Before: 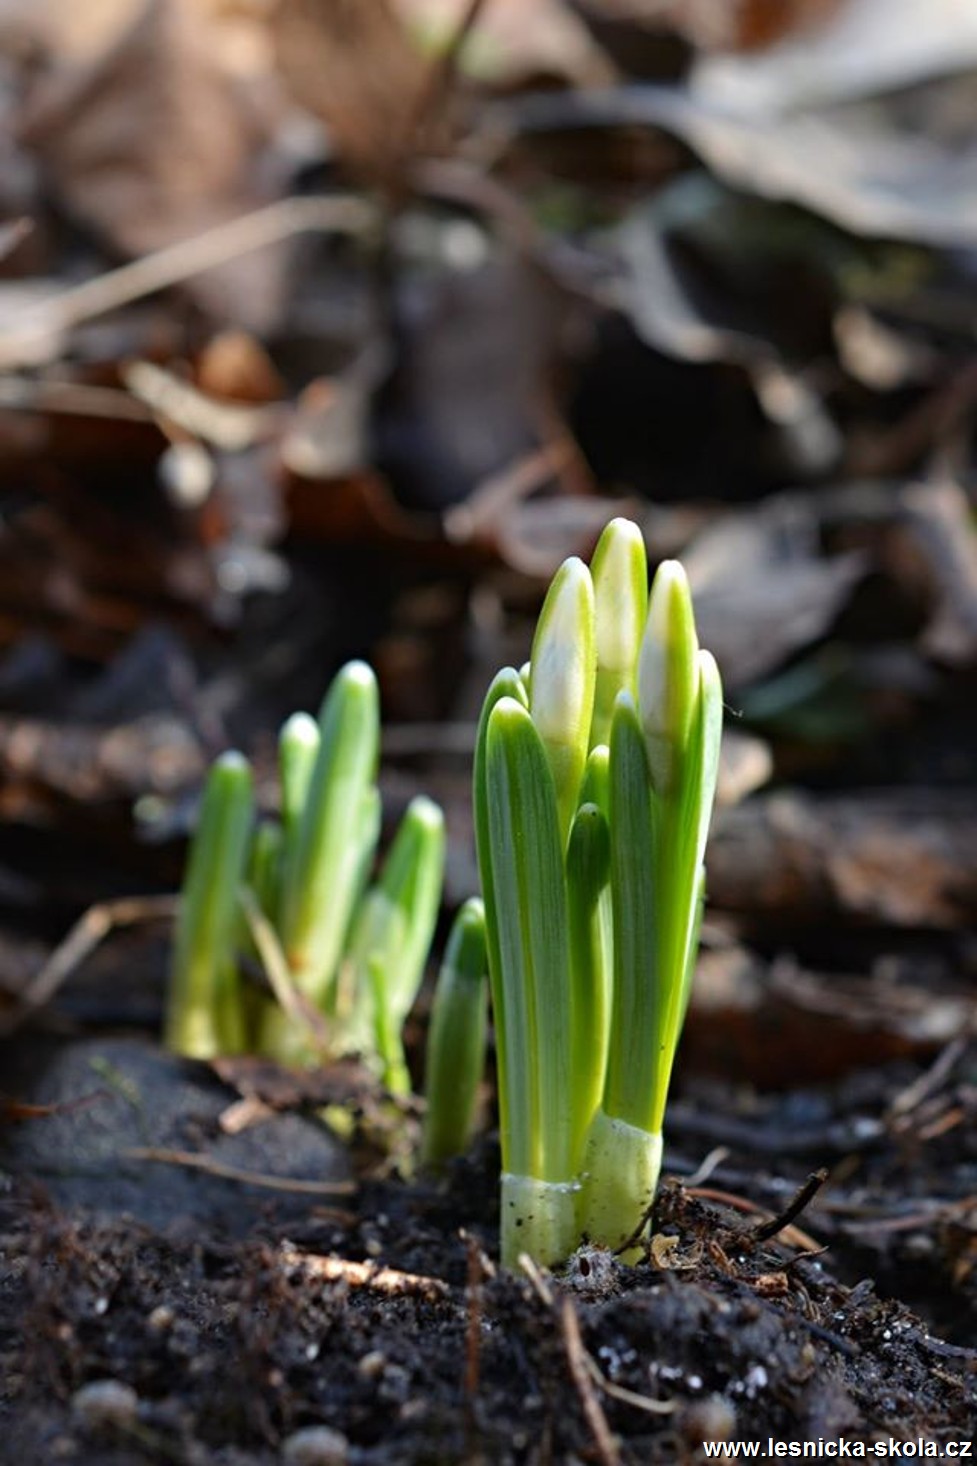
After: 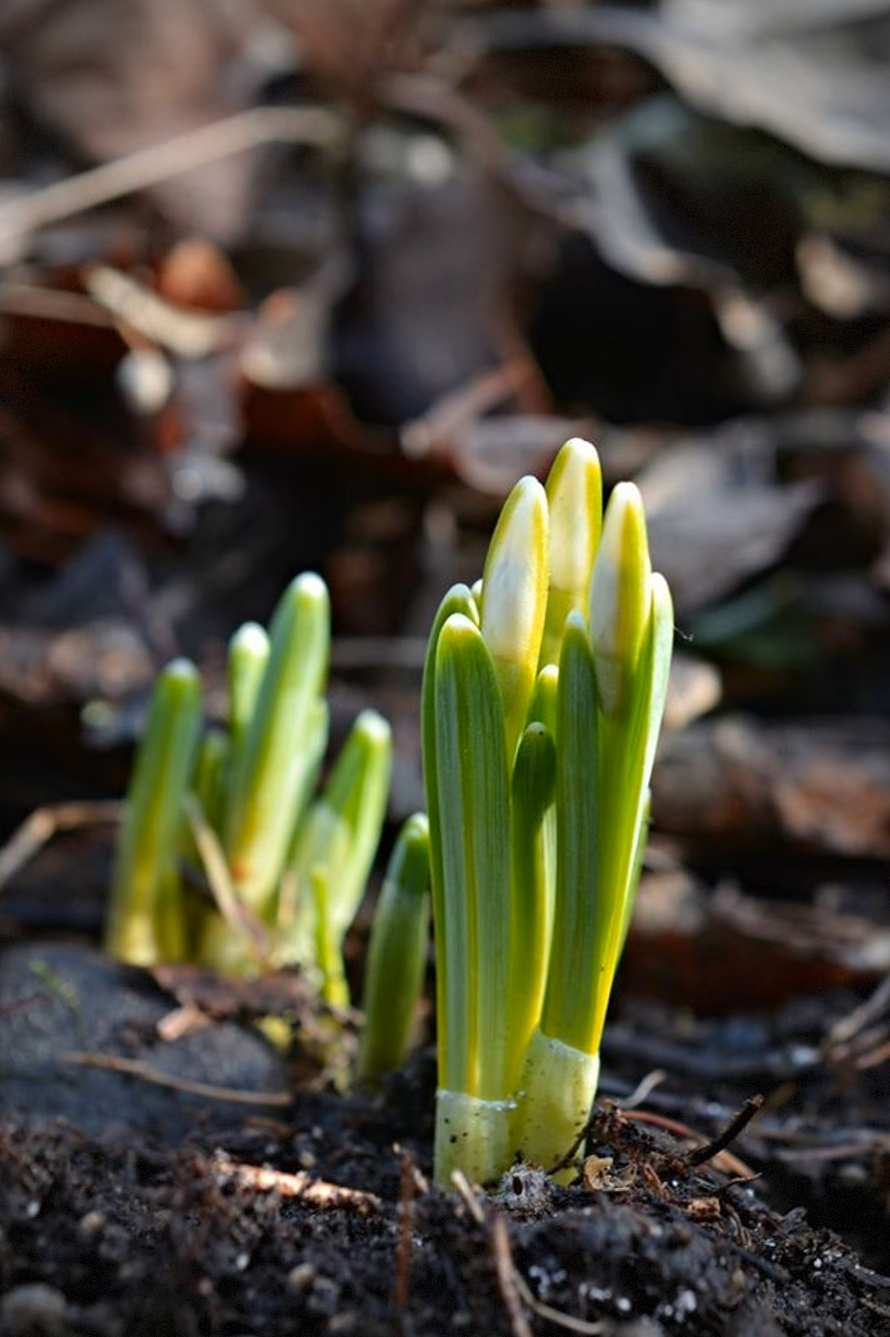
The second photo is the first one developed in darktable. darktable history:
color zones: curves: ch1 [(0.239, 0.552) (0.75, 0.5)]; ch2 [(0.25, 0.462) (0.749, 0.457)]
crop and rotate: angle -1.84°, left 3.083%, top 3.653%, right 1.441%, bottom 0.756%
vignetting: fall-off start 73.34%, dithering 8-bit output
